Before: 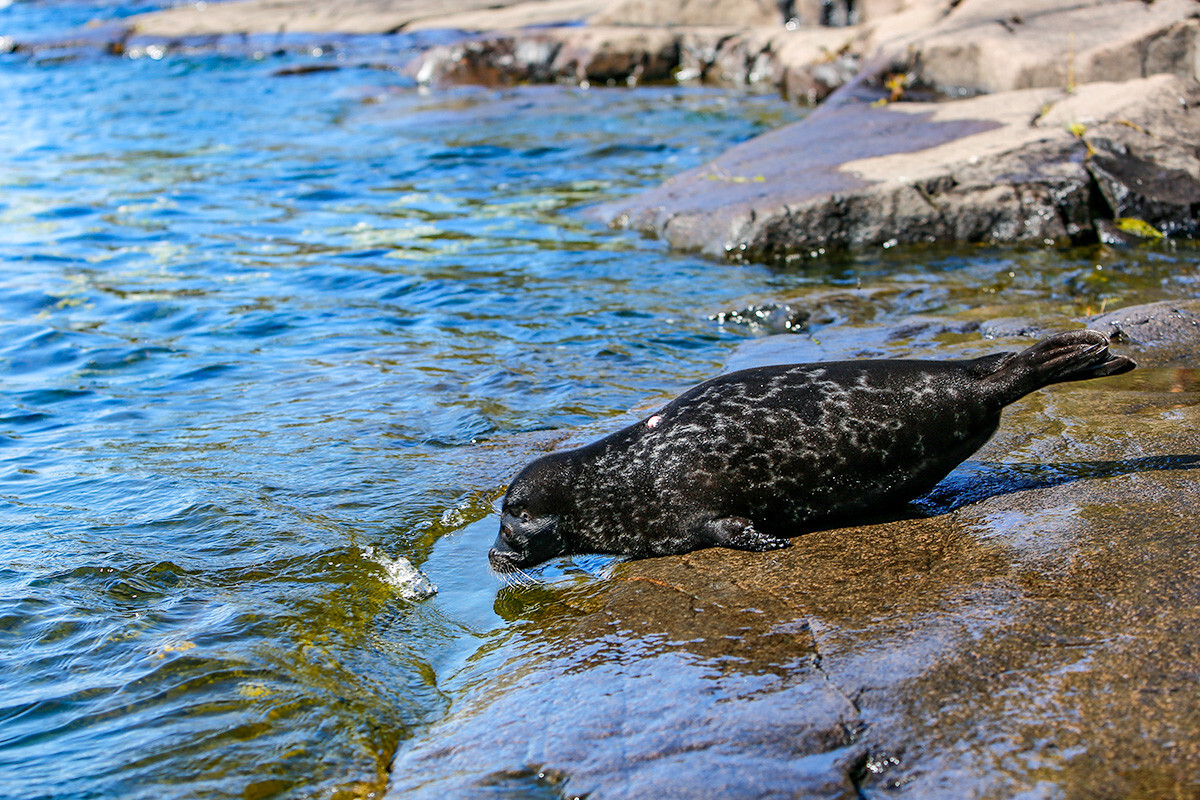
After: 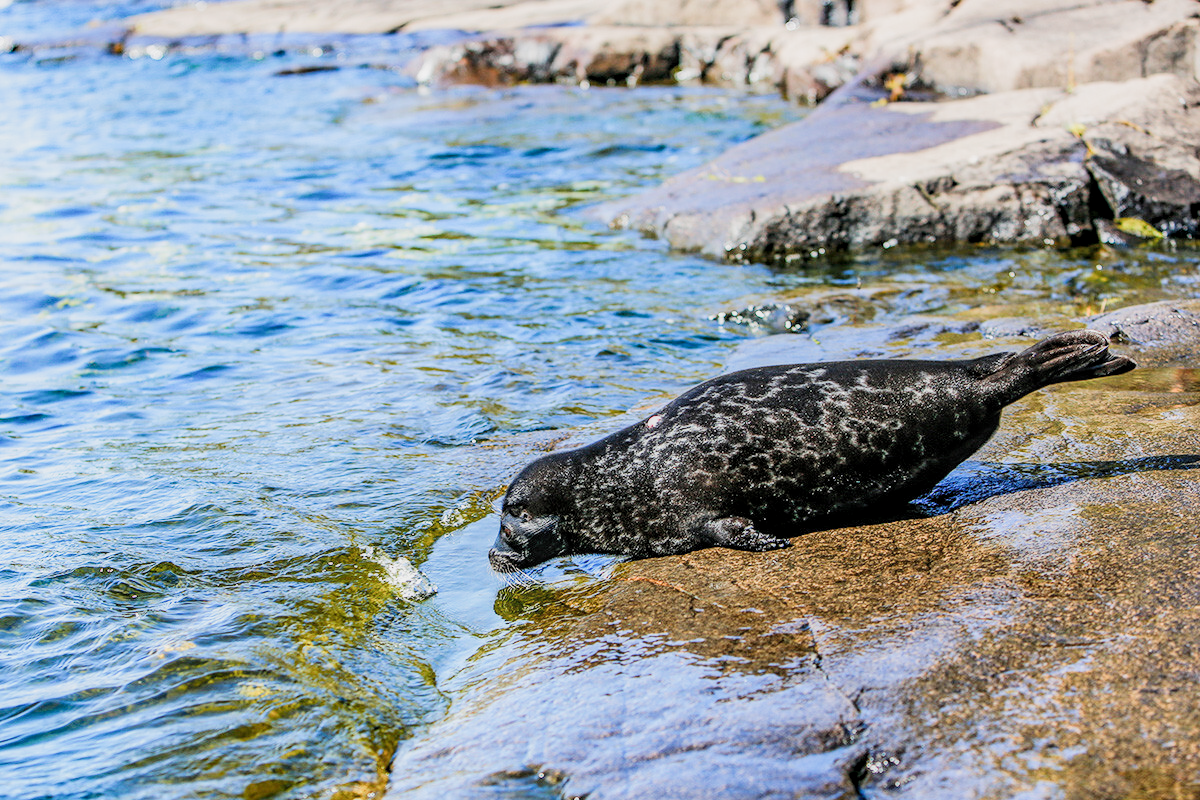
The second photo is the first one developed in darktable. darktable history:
exposure: black level correction 0, exposure 1.1 EV, compensate highlight preservation false
local contrast: on, module defaults
filmic rgb: black relative exposure -7.65 EV, white relative exposure 4.56 EV, hardness 3.61, preserve chrominance RGB euclidean norm, color science v5 (2021), contrast in shadows safe, contrast in highlights safe
